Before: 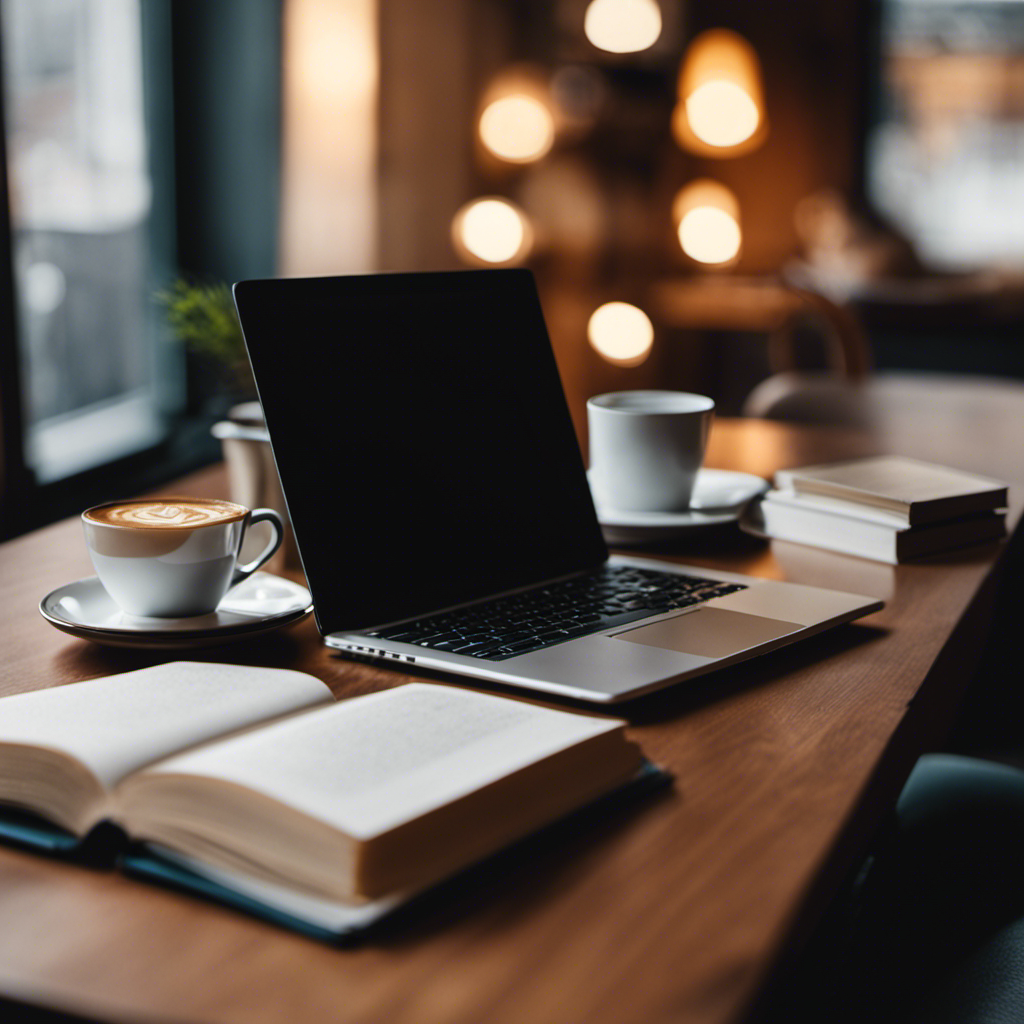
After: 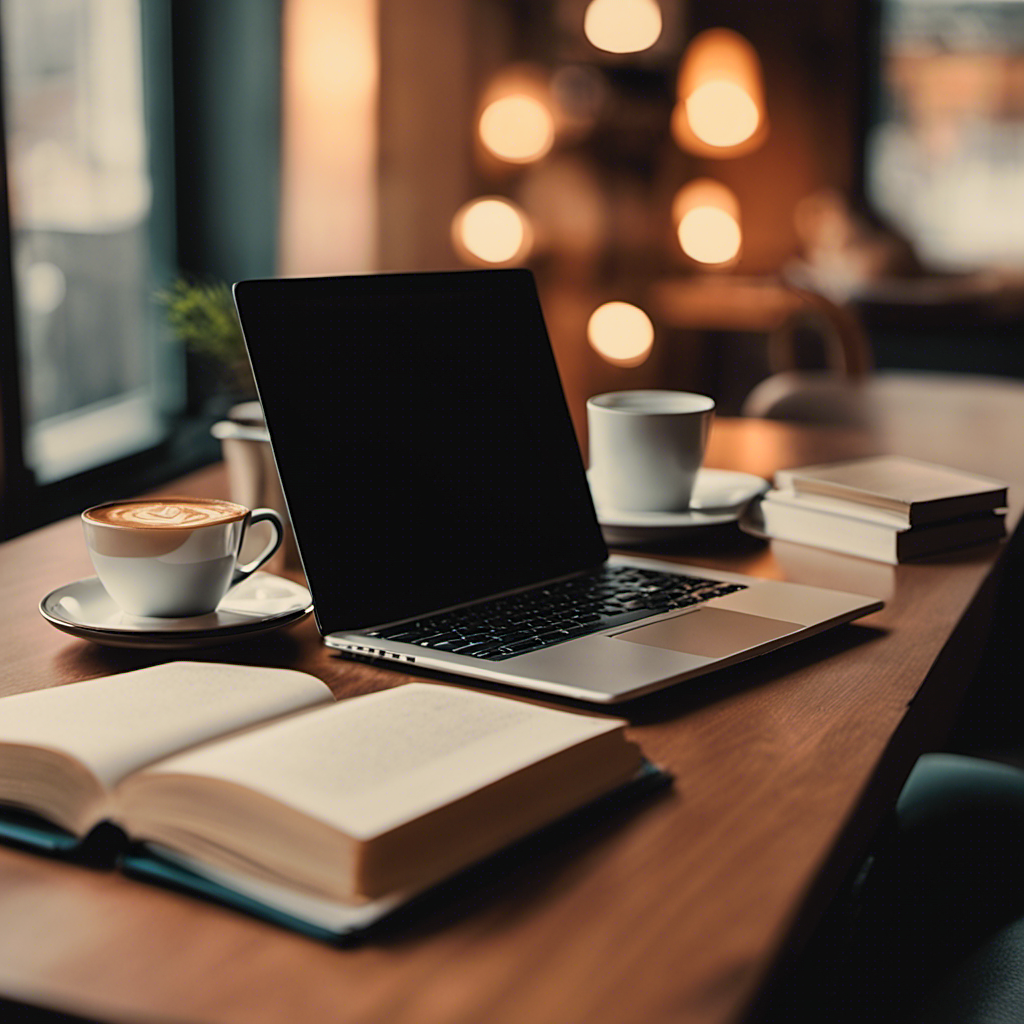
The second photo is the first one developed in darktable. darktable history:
tone curve: curves: ch0 [(0, 0) (0.003, 0.005) (0.011, 0.019) (0.025, 0.04) (0.044, 0.064) (0.069, 0.095) (0.1, 0.129) (0.136, 0.169) (0.177, 0.207) (0.224, 0.247) (0.277, 0.298) (0.335, 0.354) (0.399, 0.416) (0.468, 0.478) (0.543, 0.553) (0.623, 0.634) (0.709, 0.709) (0.801, 0.817) (0.898, 0.912) (1, 1)], preserve colors none
filmic rgb: black relative exposure -15 EV, white relative exposure 3 EV, threshold 6 EV, target black luminance 0%, hardness 9.27, latitude 99%, contrast 0.912, shadows ↔ highlights balance 0.505%, add noise in highlights 0, color science v3 (2019), use custom middle-gray values true, iterations of high-quality reconstruction 0, contrast in highlights soft, enable highlight reconstruction true
white balance: red 1.138, green 0.996, blue 0.812
color calibration: x 0.37, y 0.382, temperature 4313.32 K
sharpen: on, module defaults
